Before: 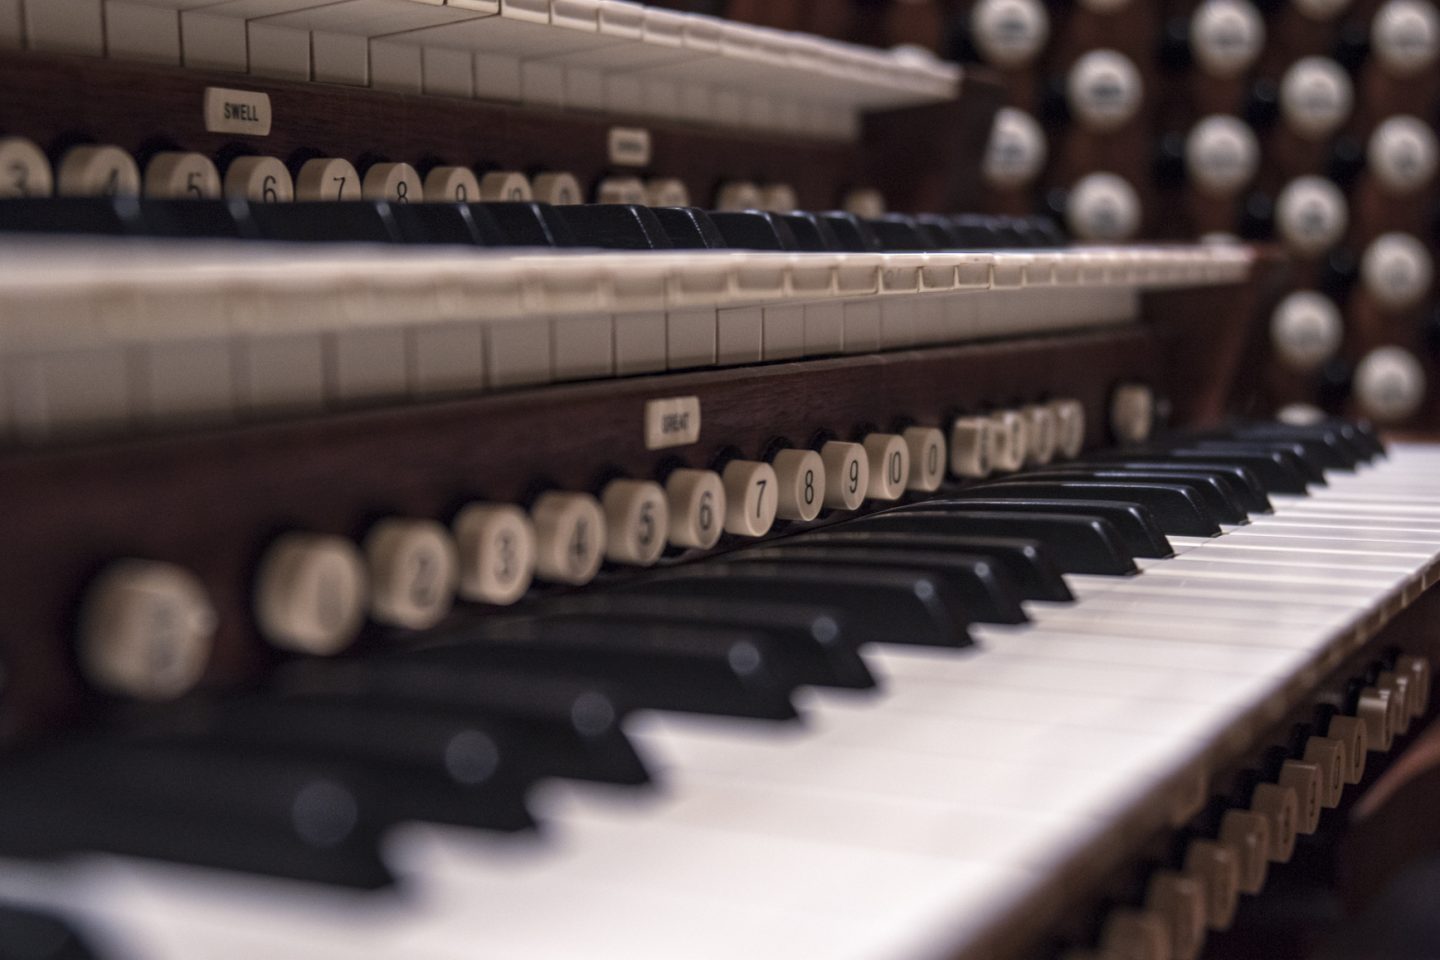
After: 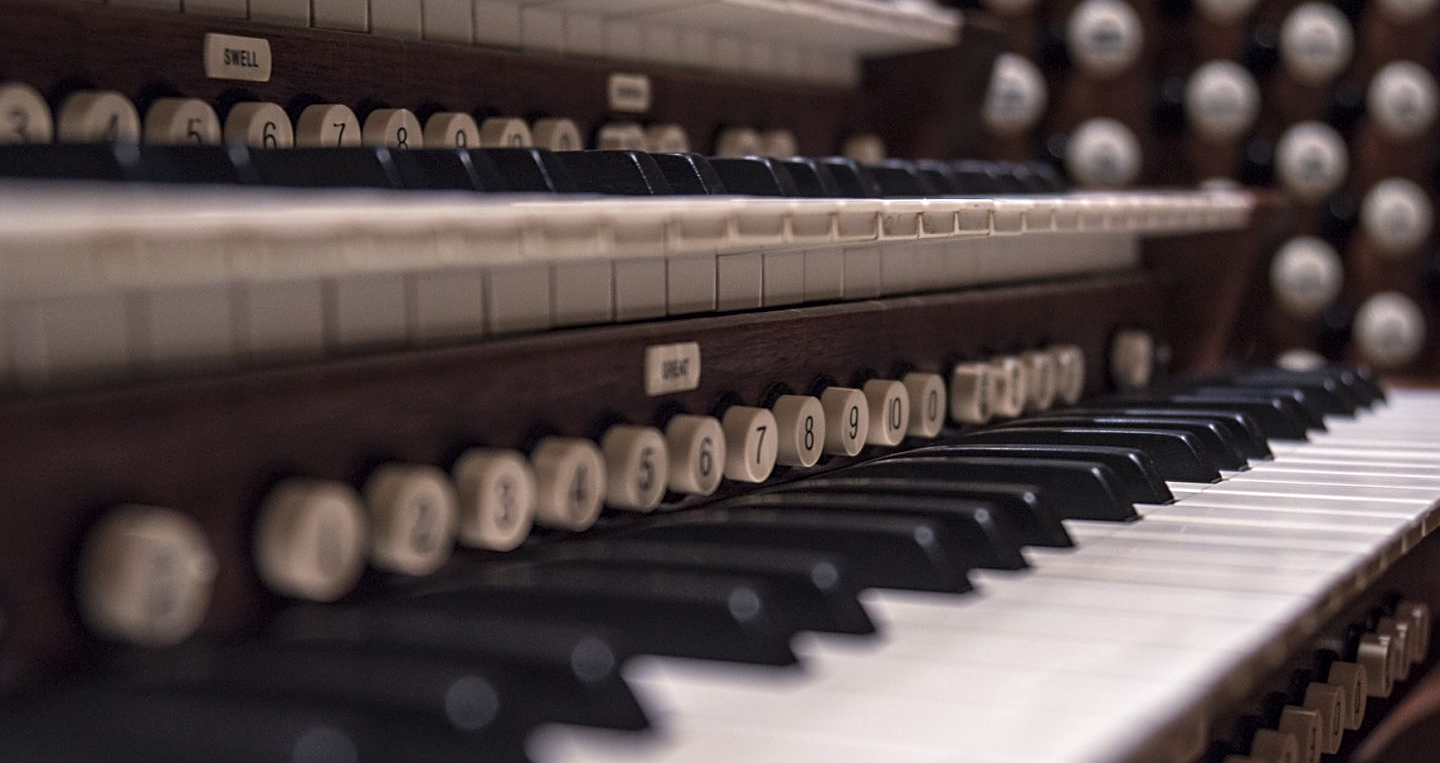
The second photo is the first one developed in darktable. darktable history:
crop and rotate: top 5.669%, bottom 14.797%
sharpen: on, module defaults
local contrast: mode bilateral grid, contrast 10, coarseness 25, detail 115%, midtone range 0.2
